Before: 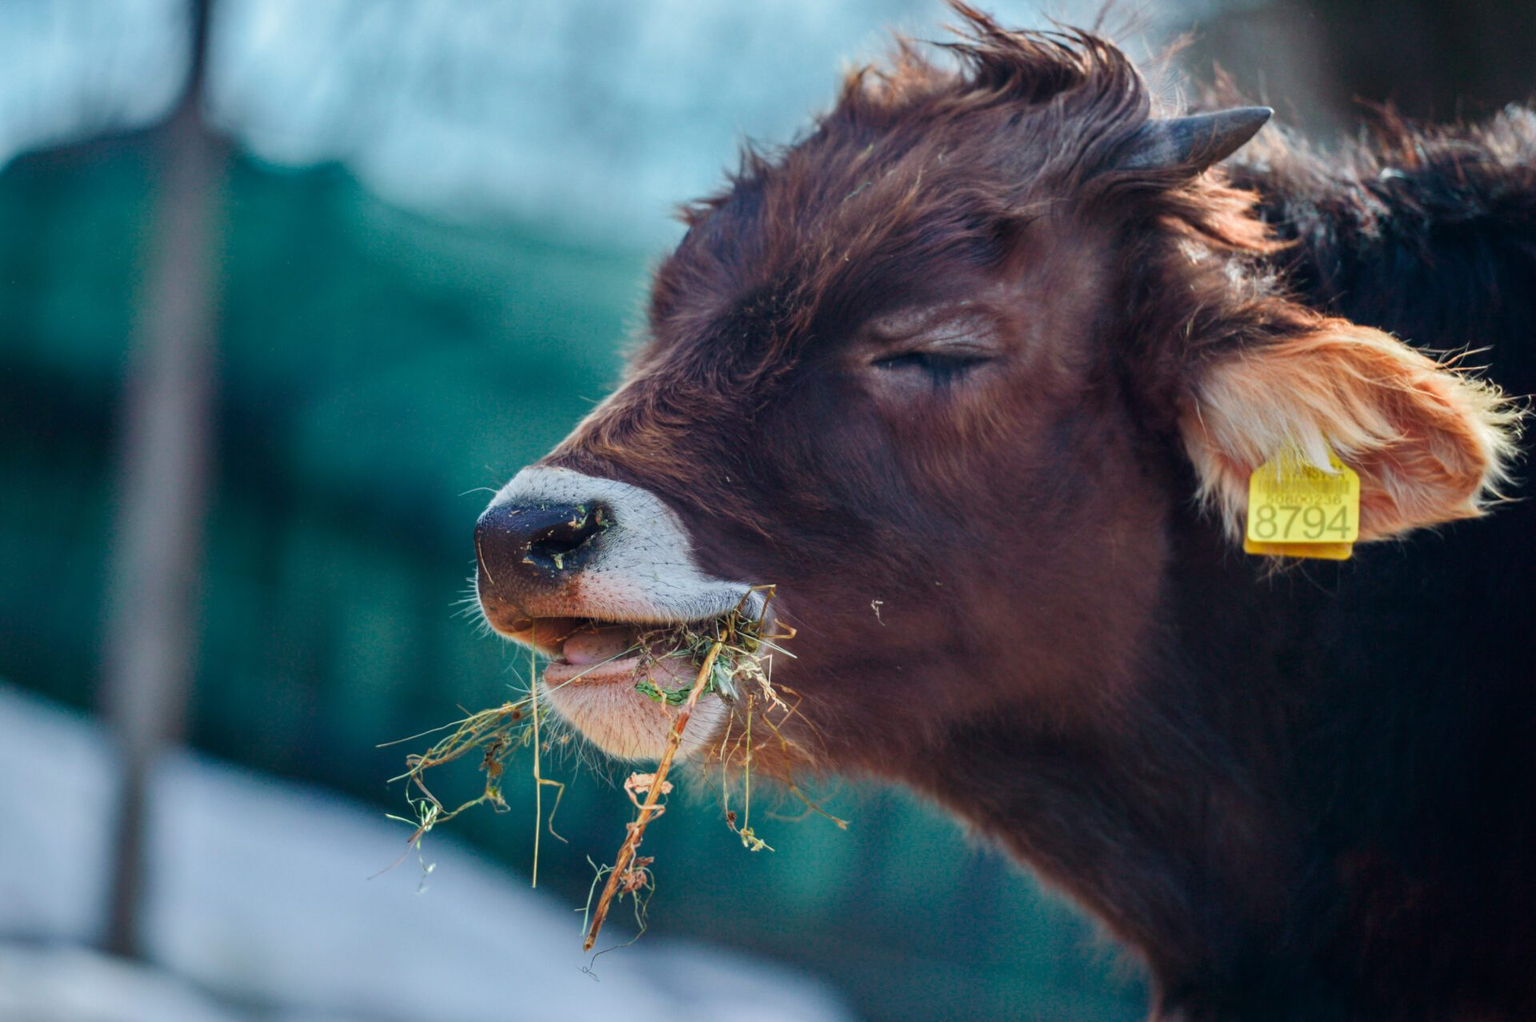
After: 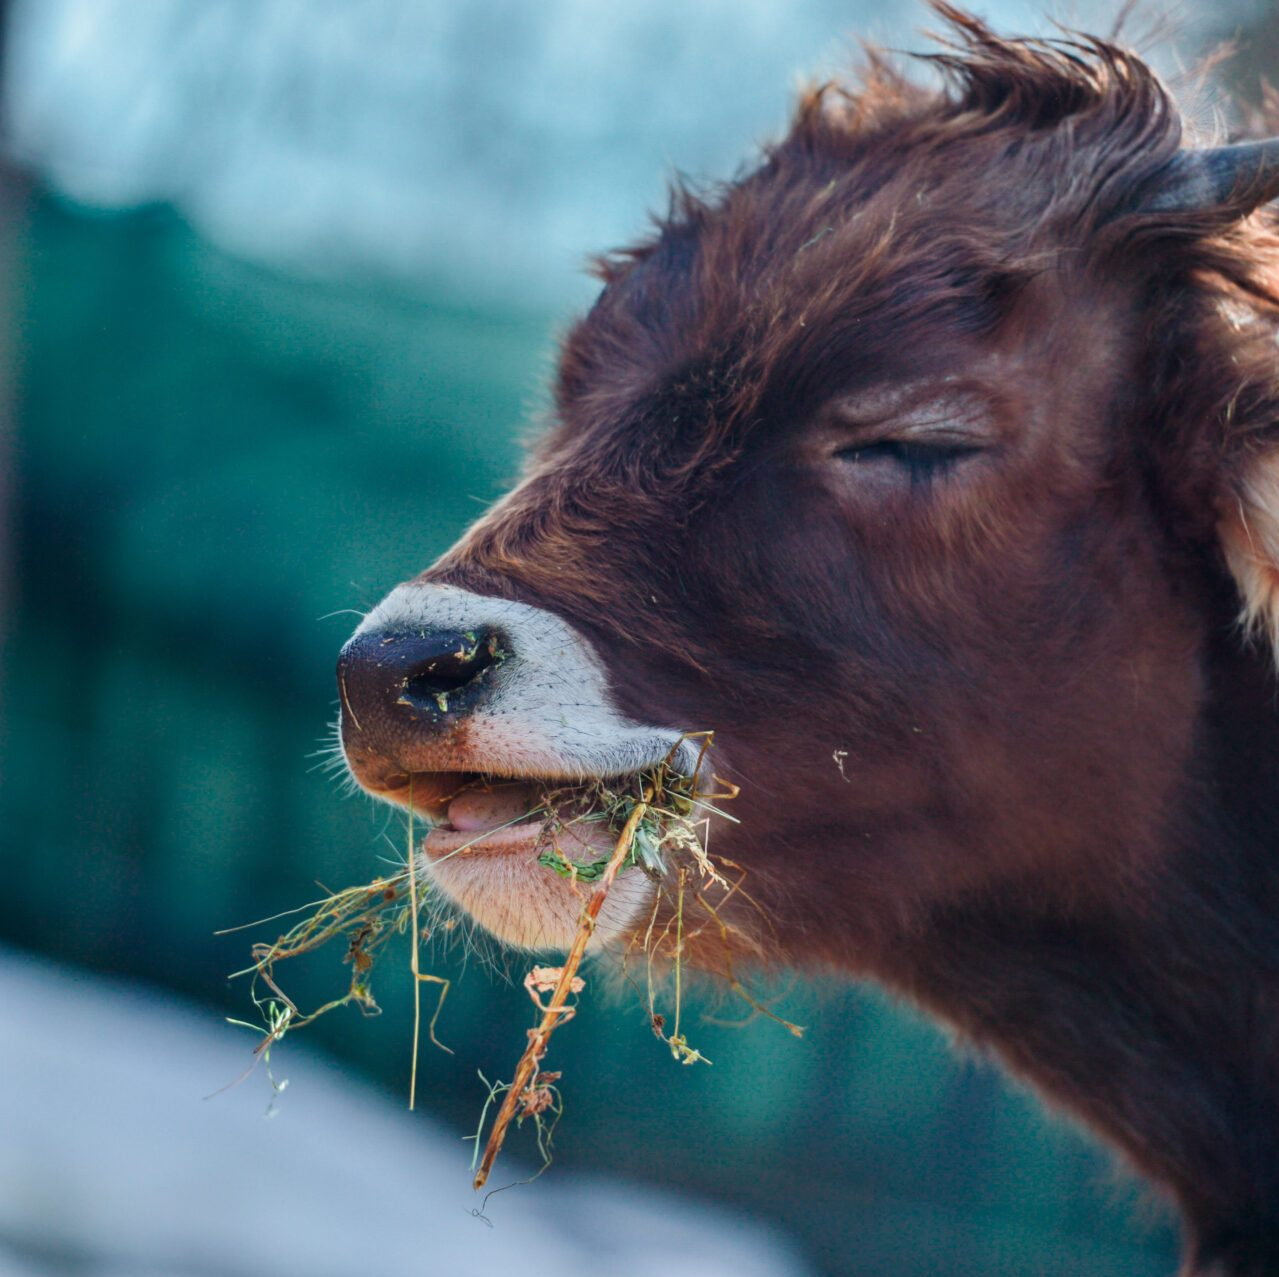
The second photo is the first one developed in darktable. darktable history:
crop and rotate: left 13.349%, right 20%
exposure: compensate exposure bias true, compensate highlight preservation false
